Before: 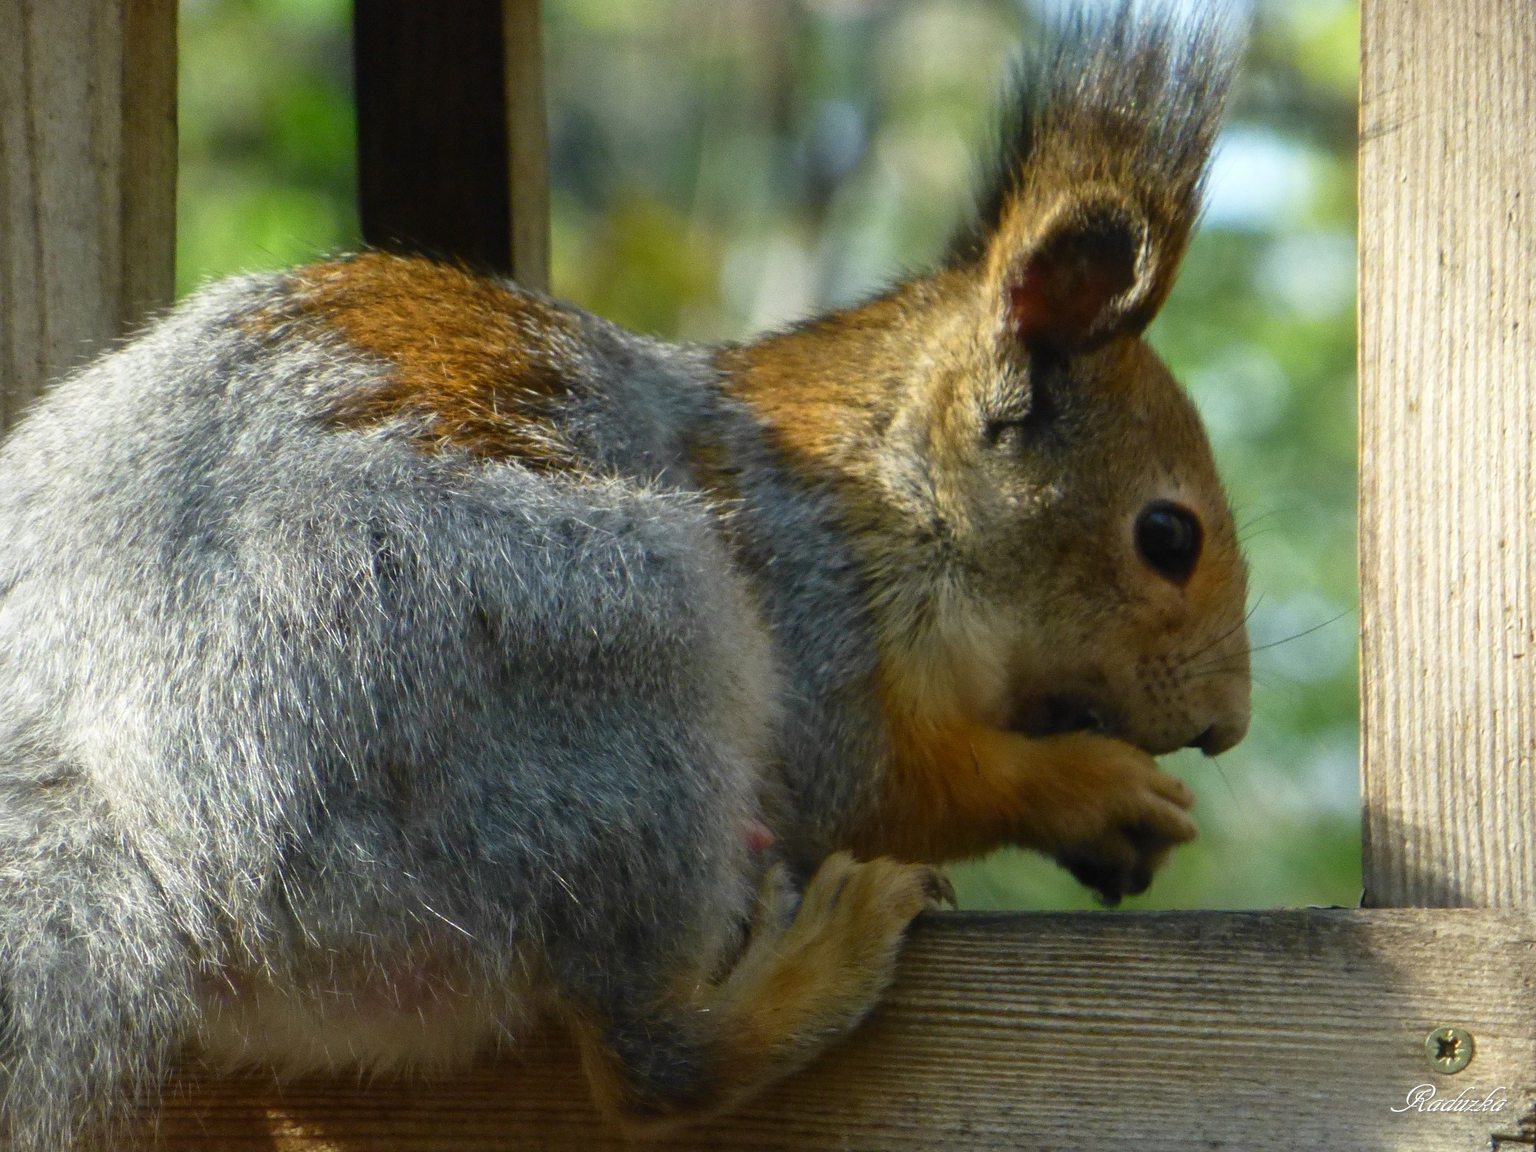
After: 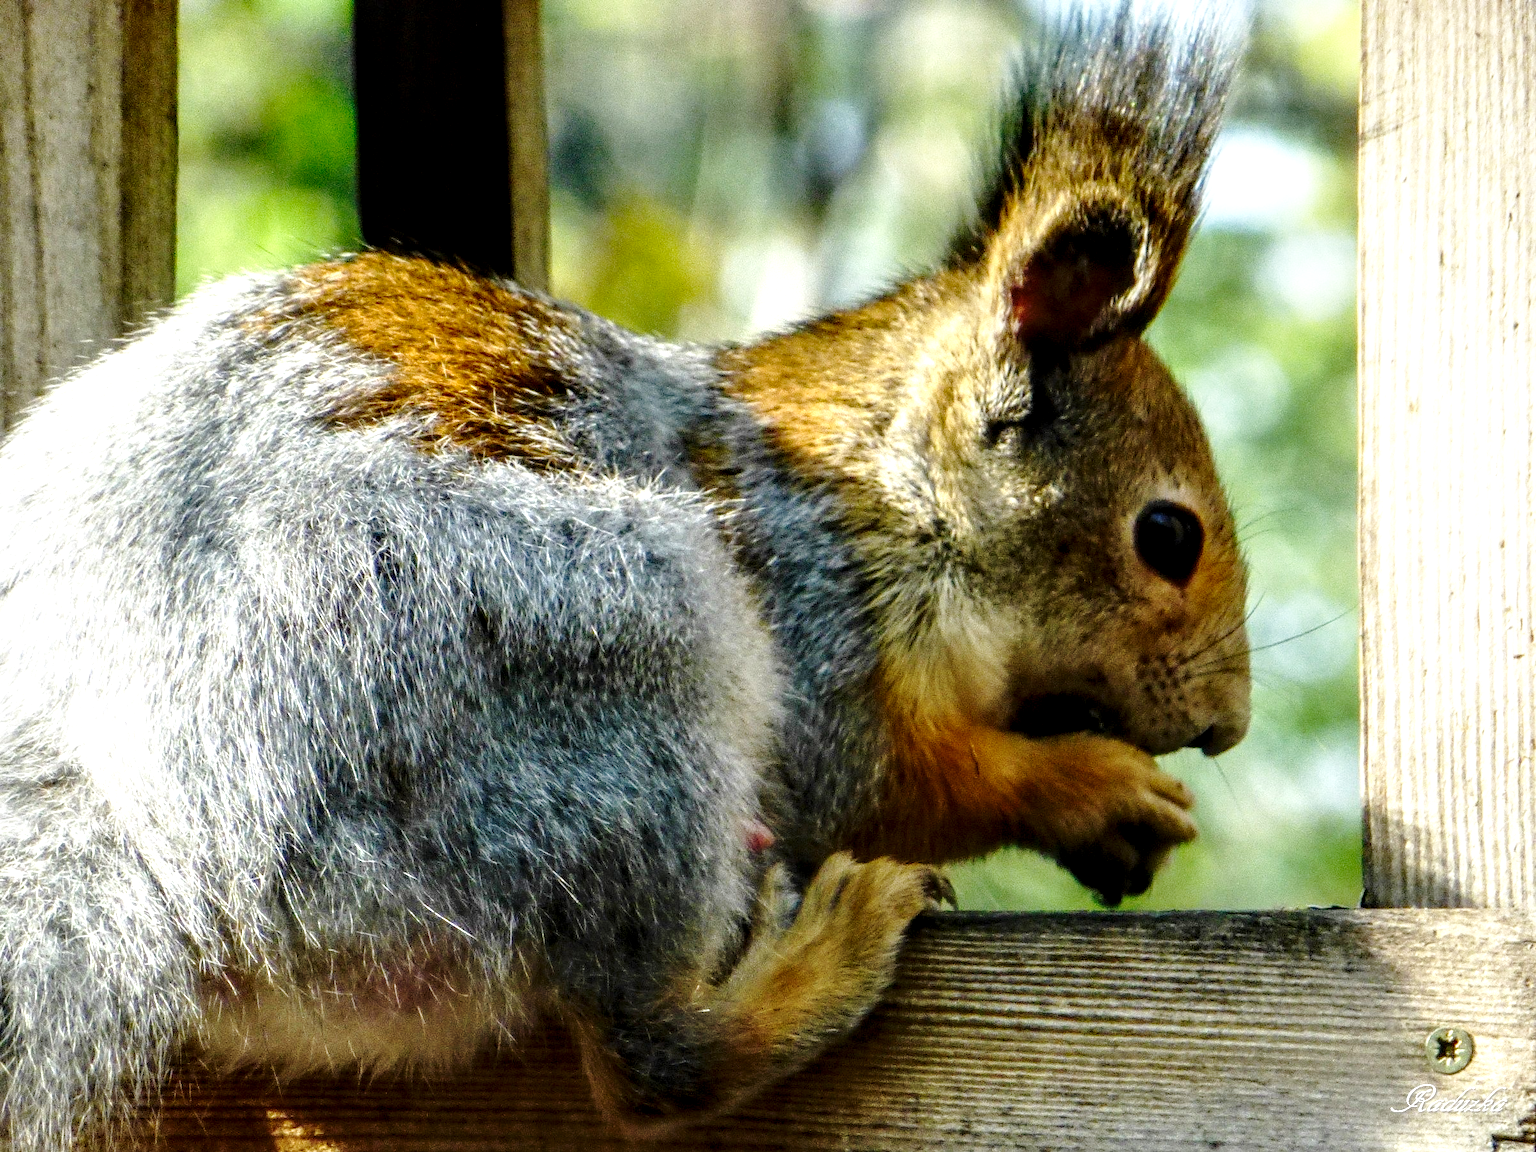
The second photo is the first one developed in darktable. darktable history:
local contrast: highlights 60%, shadows 64%, detail 160%
base curve: curves: ch0 [(0, 0) (0.032, 0.037) (0.105, 0.228) (0.435, 0.76) (0.856, 0.983) (1, 1)], preserve colors none
